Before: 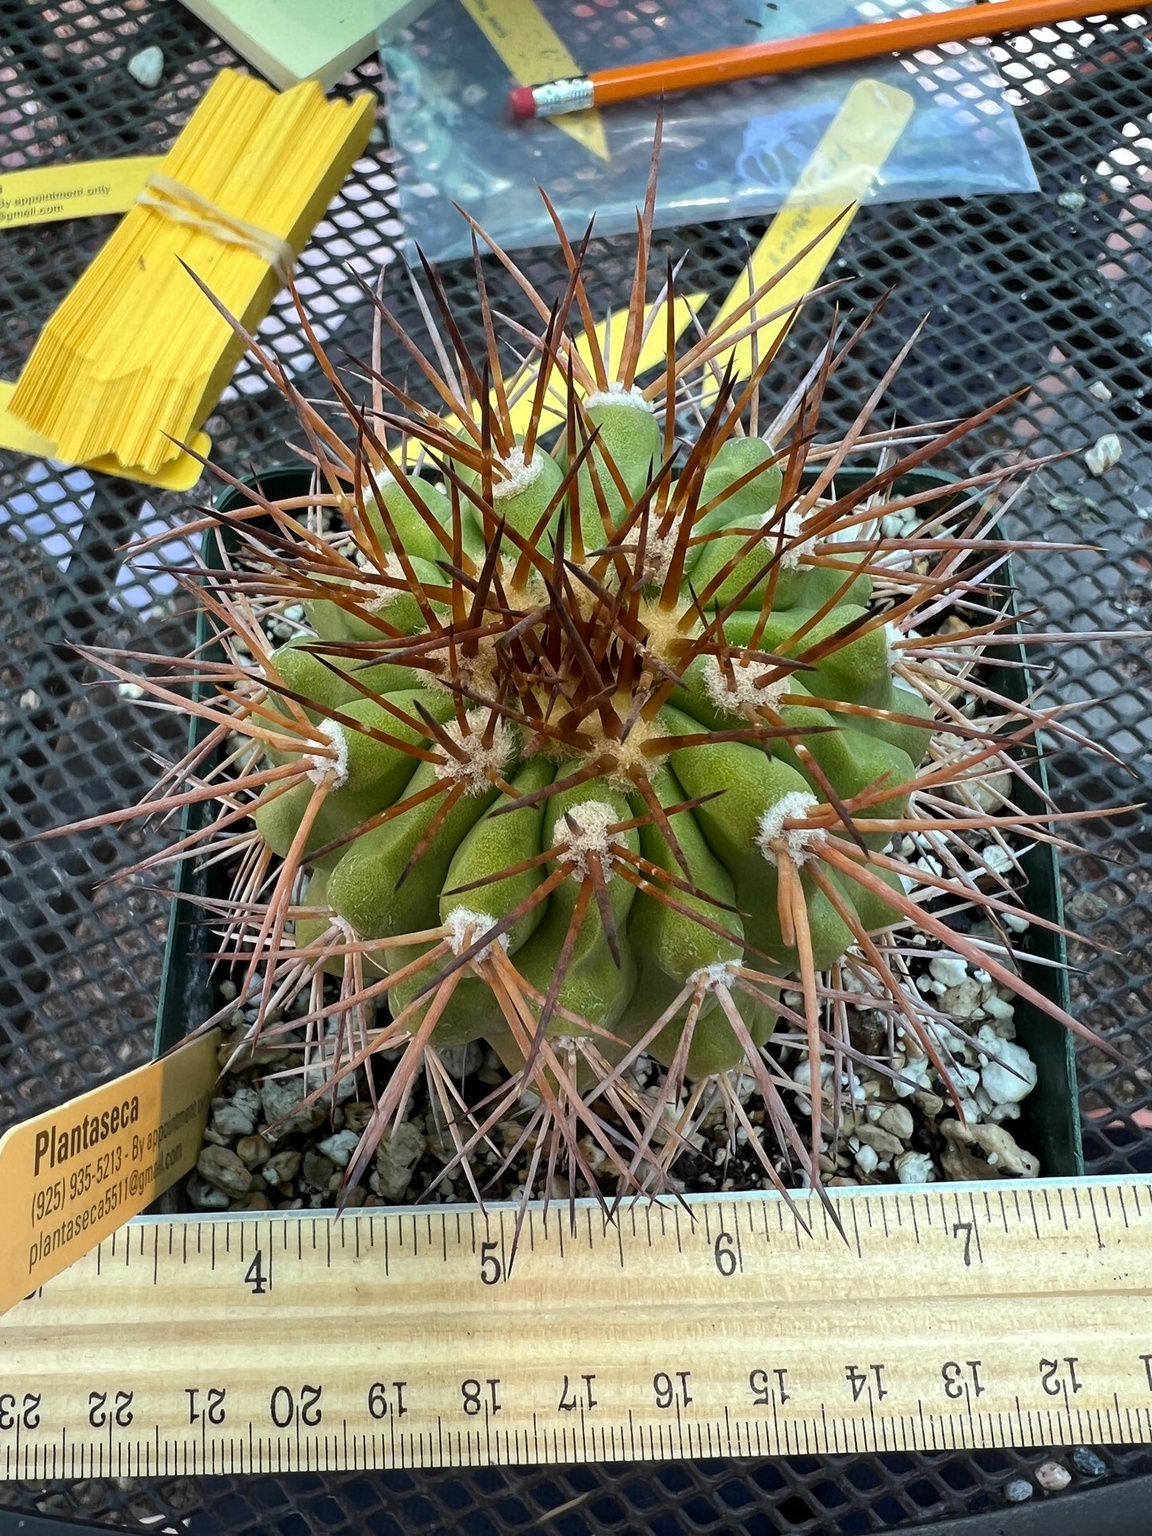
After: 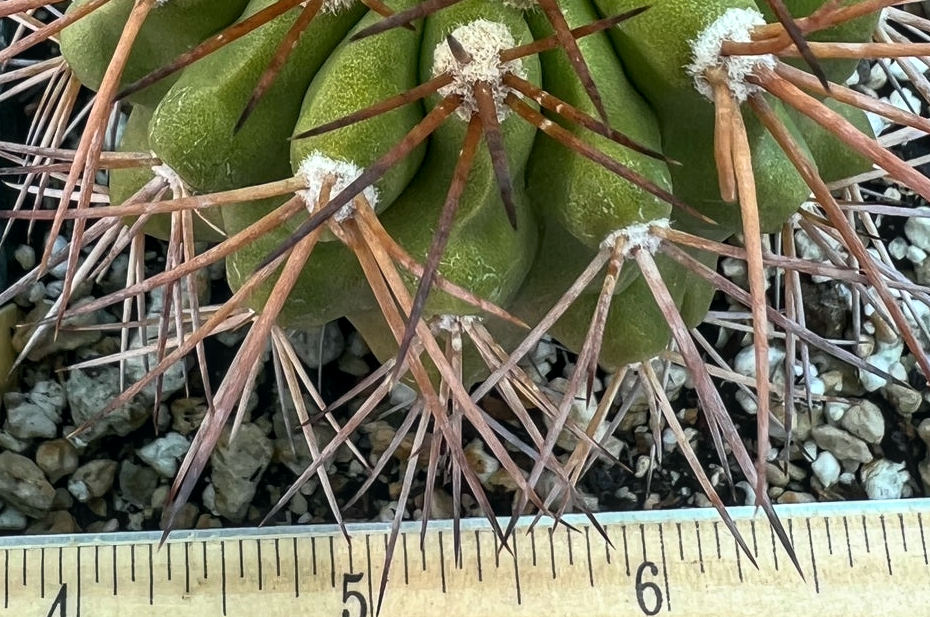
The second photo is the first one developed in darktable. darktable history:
color balance: mode lift, gamma, gain (sRGB), lift [1, 1, 1.022, 1.026]
local contrast: on, module defaults
crop: left 18.091%, top 51.13%, right 17.525%, bottom 16.85%
base curve: curves: ch0 [(0, 0) (0.257, 0.25) (0.482, 0.586) (0.757, 0.871) (1, 1)]
